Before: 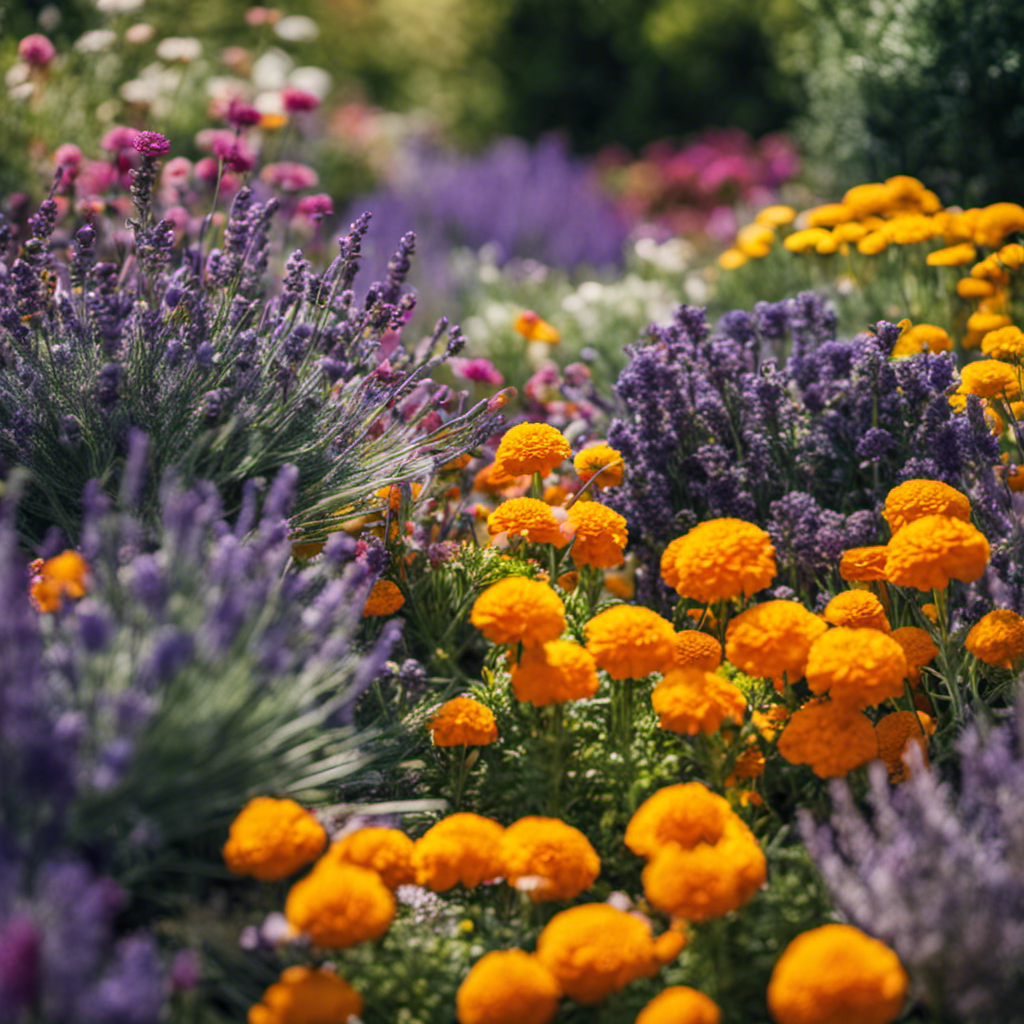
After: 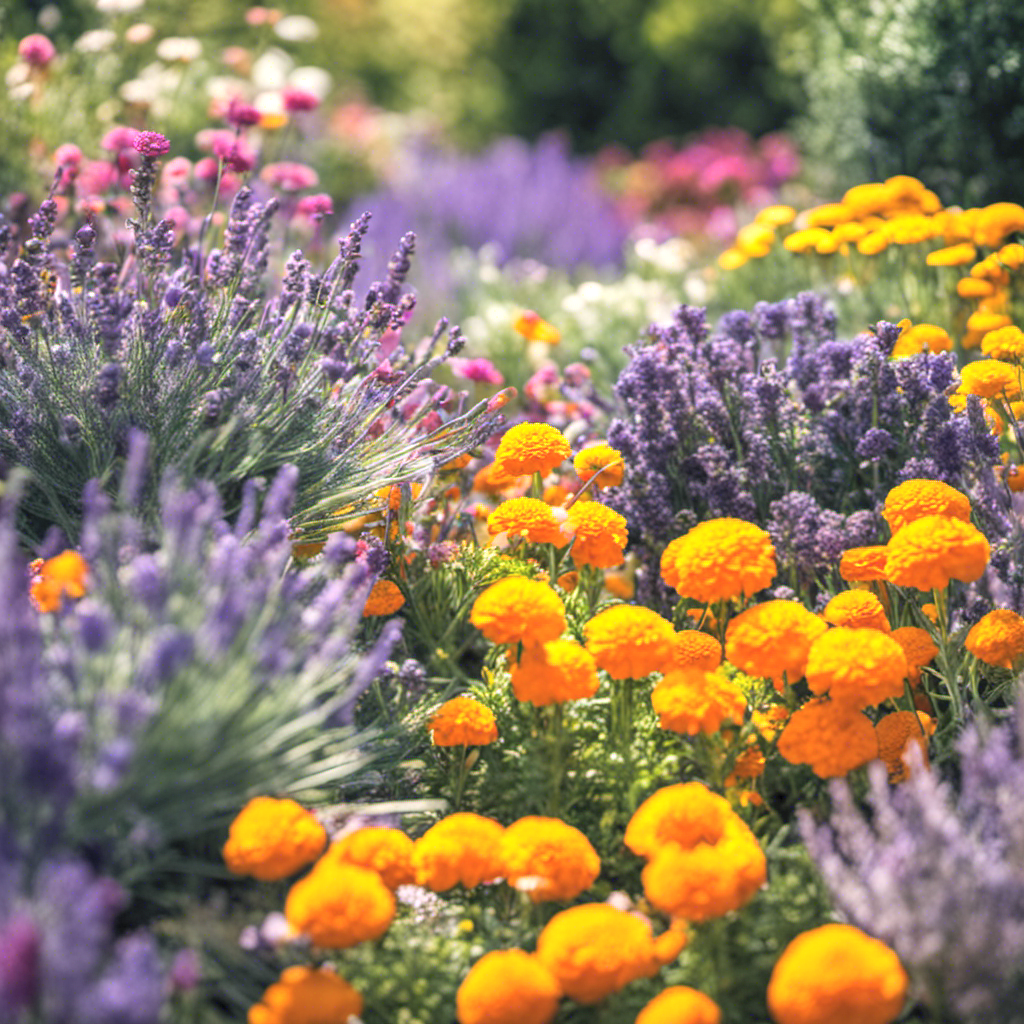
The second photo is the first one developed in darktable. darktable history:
exposure: exposure 0.639 EV, compensate exposure bias true, compensate highlight preservation false
contrast brightness saturation: brightness 0.15
